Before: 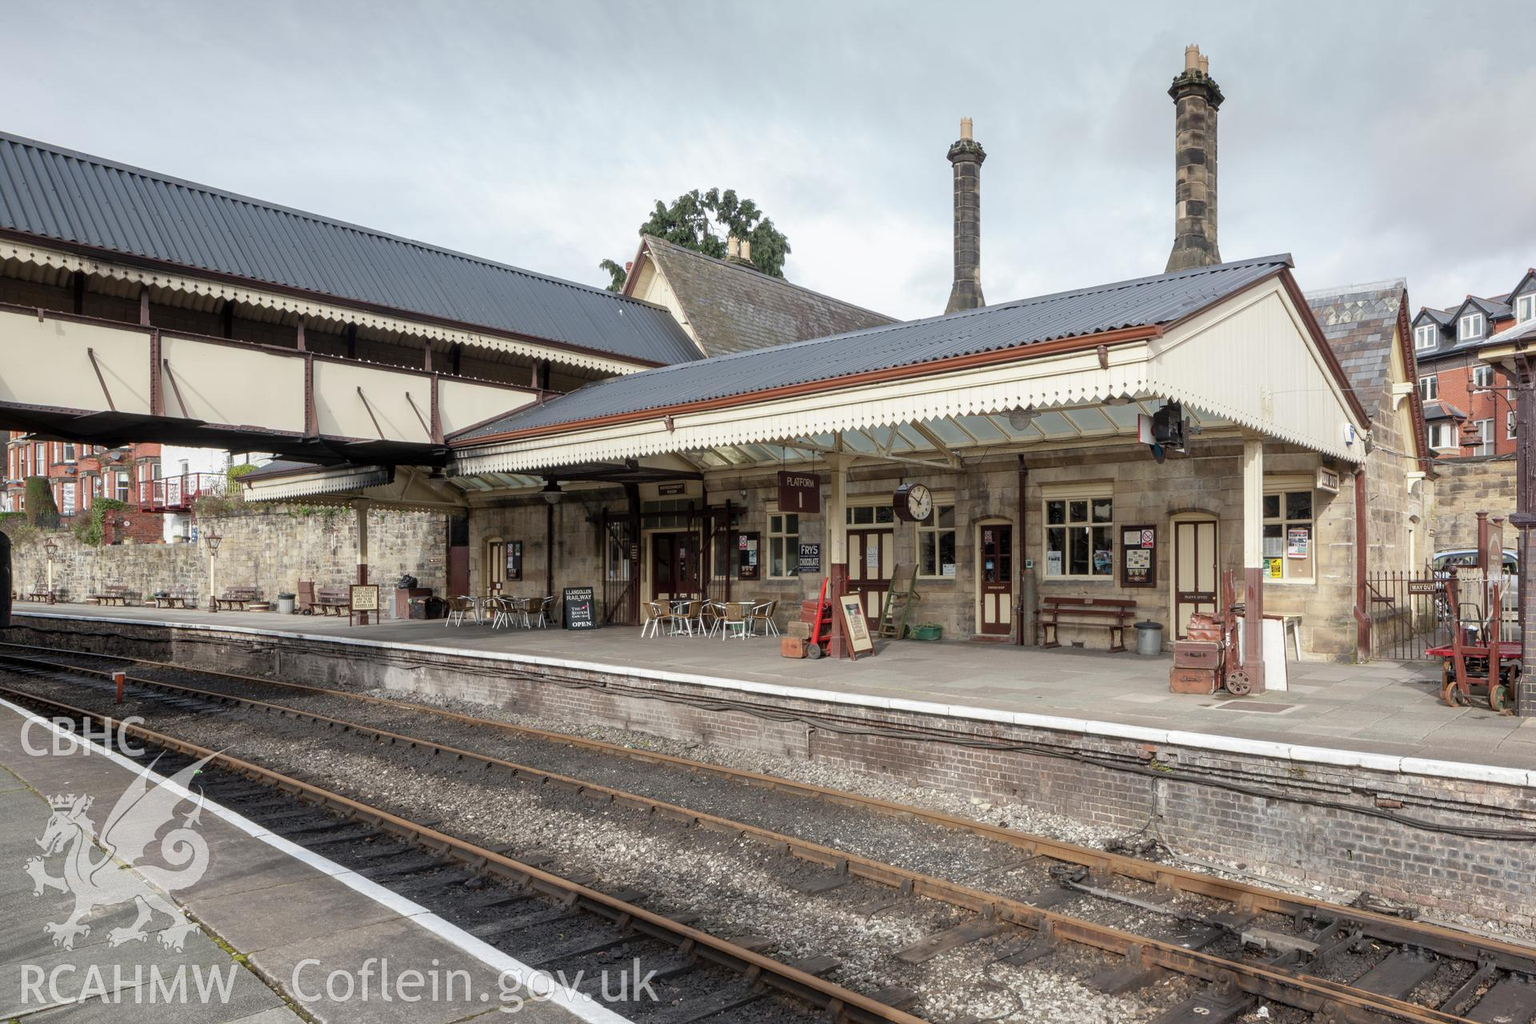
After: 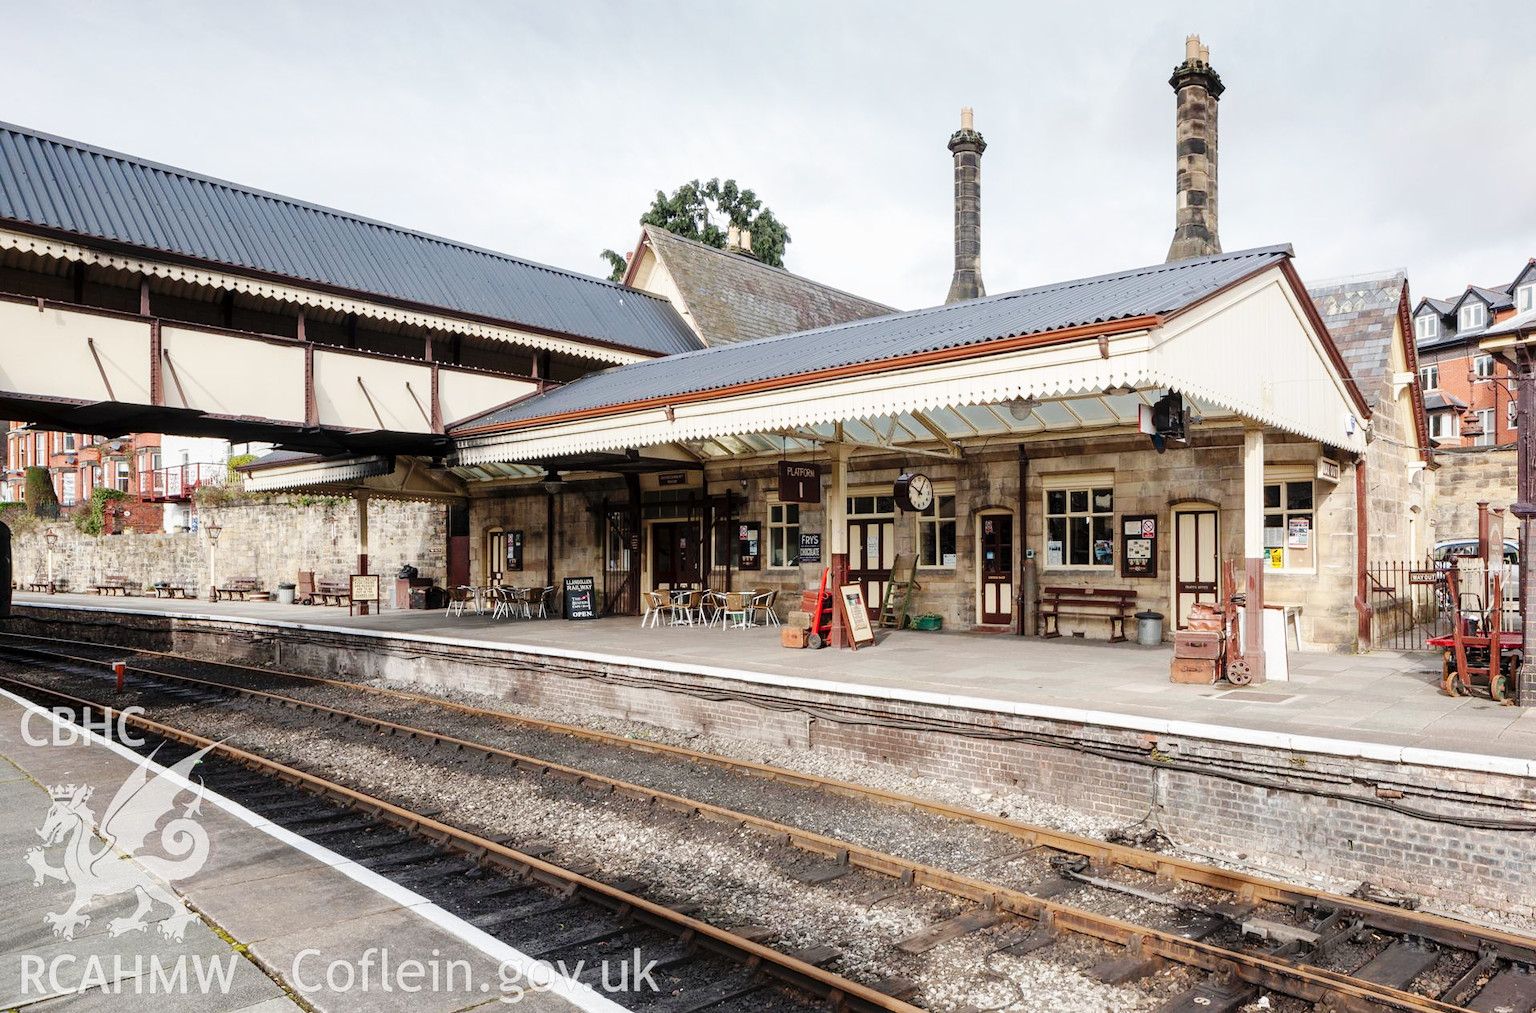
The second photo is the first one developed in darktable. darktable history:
base curve: curves: ch0 [(0, 0) (0.036, 0.025) (0.121, 0.166) (0.206, 0.329) (0.605, 0.79) (1, 1)], preserve colors none
crop: top 1.049%, right 0.001%
white balance: red 1, blue 1
color balance rgb: global vibrance 0.5%
